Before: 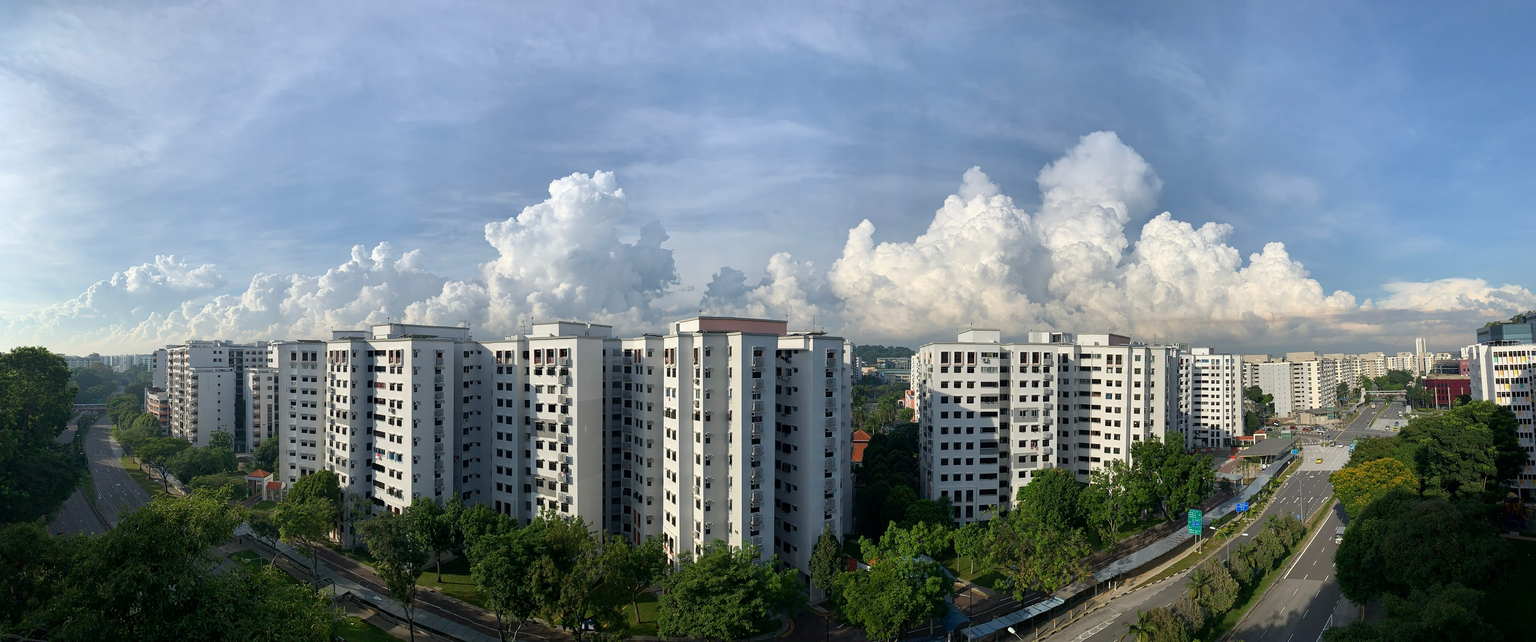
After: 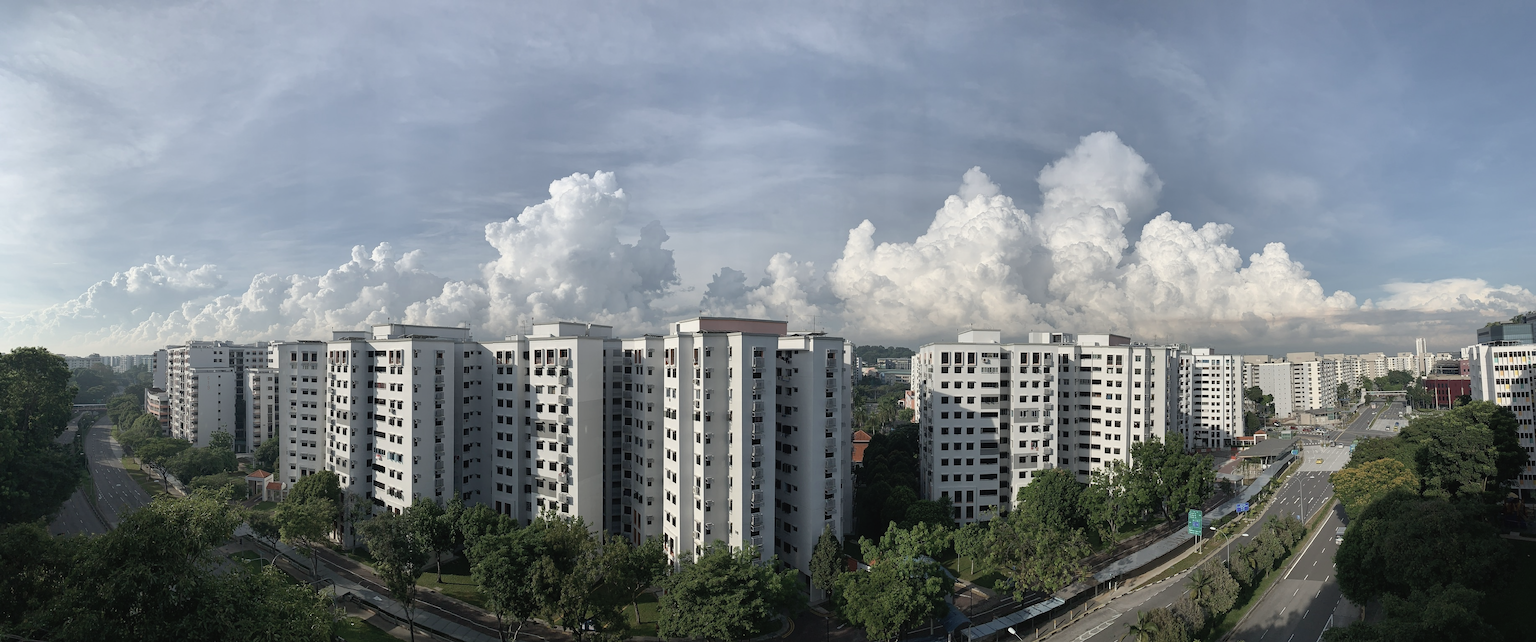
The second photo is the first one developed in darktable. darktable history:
contrast brightness saturation: contrast -0.05, saturation -0.407
